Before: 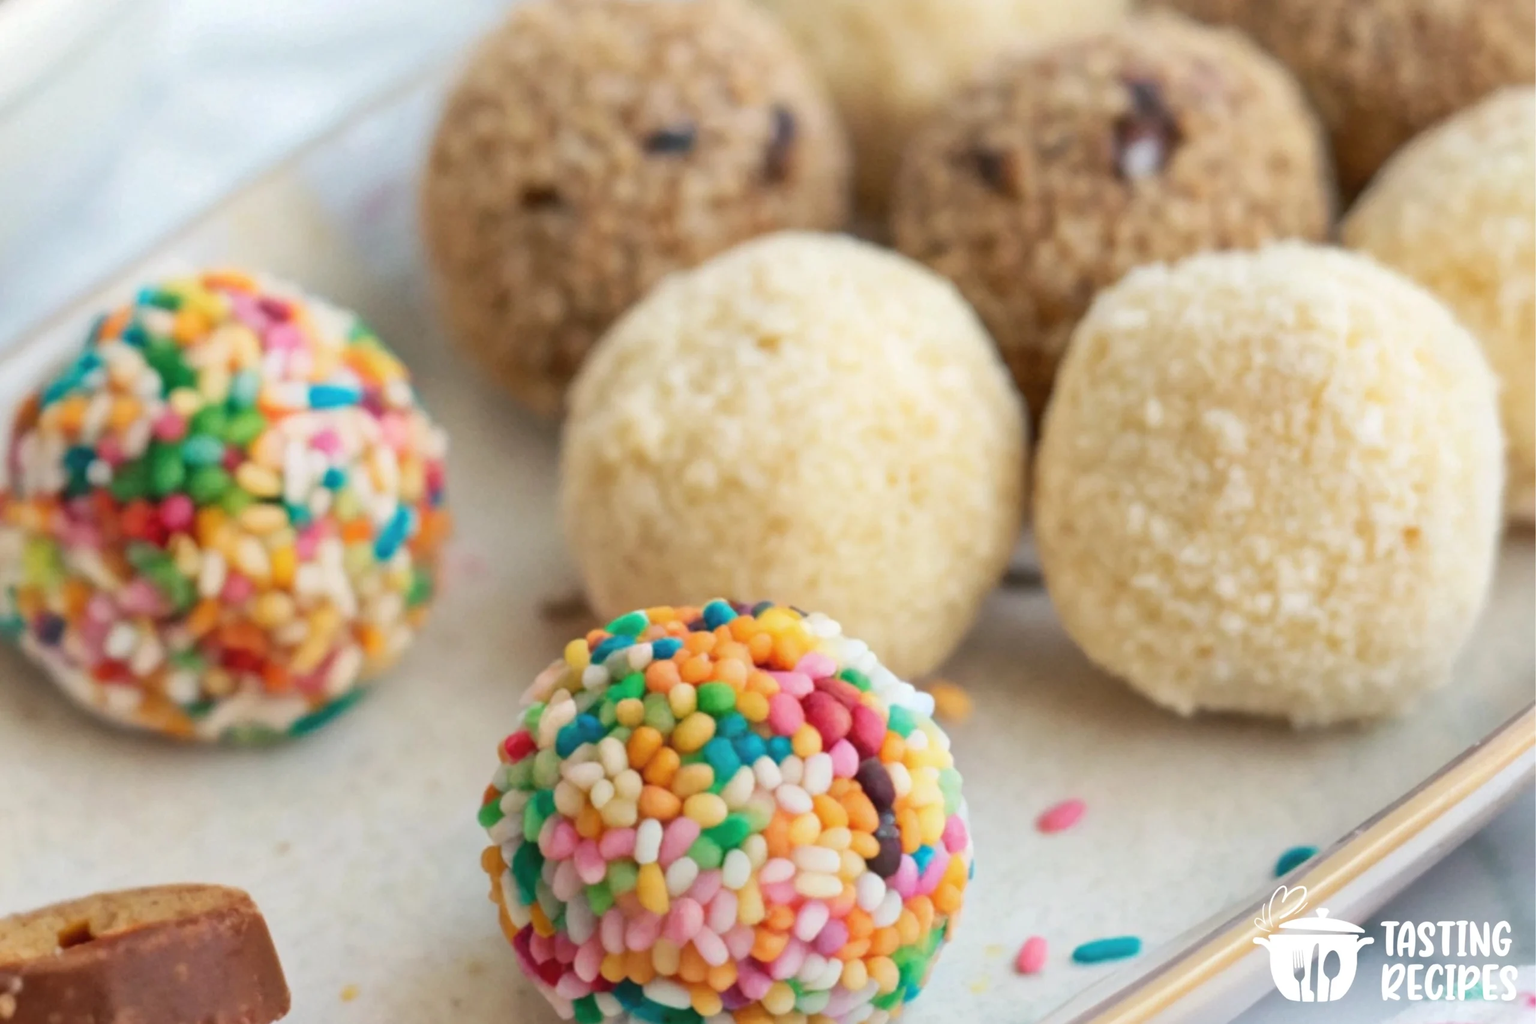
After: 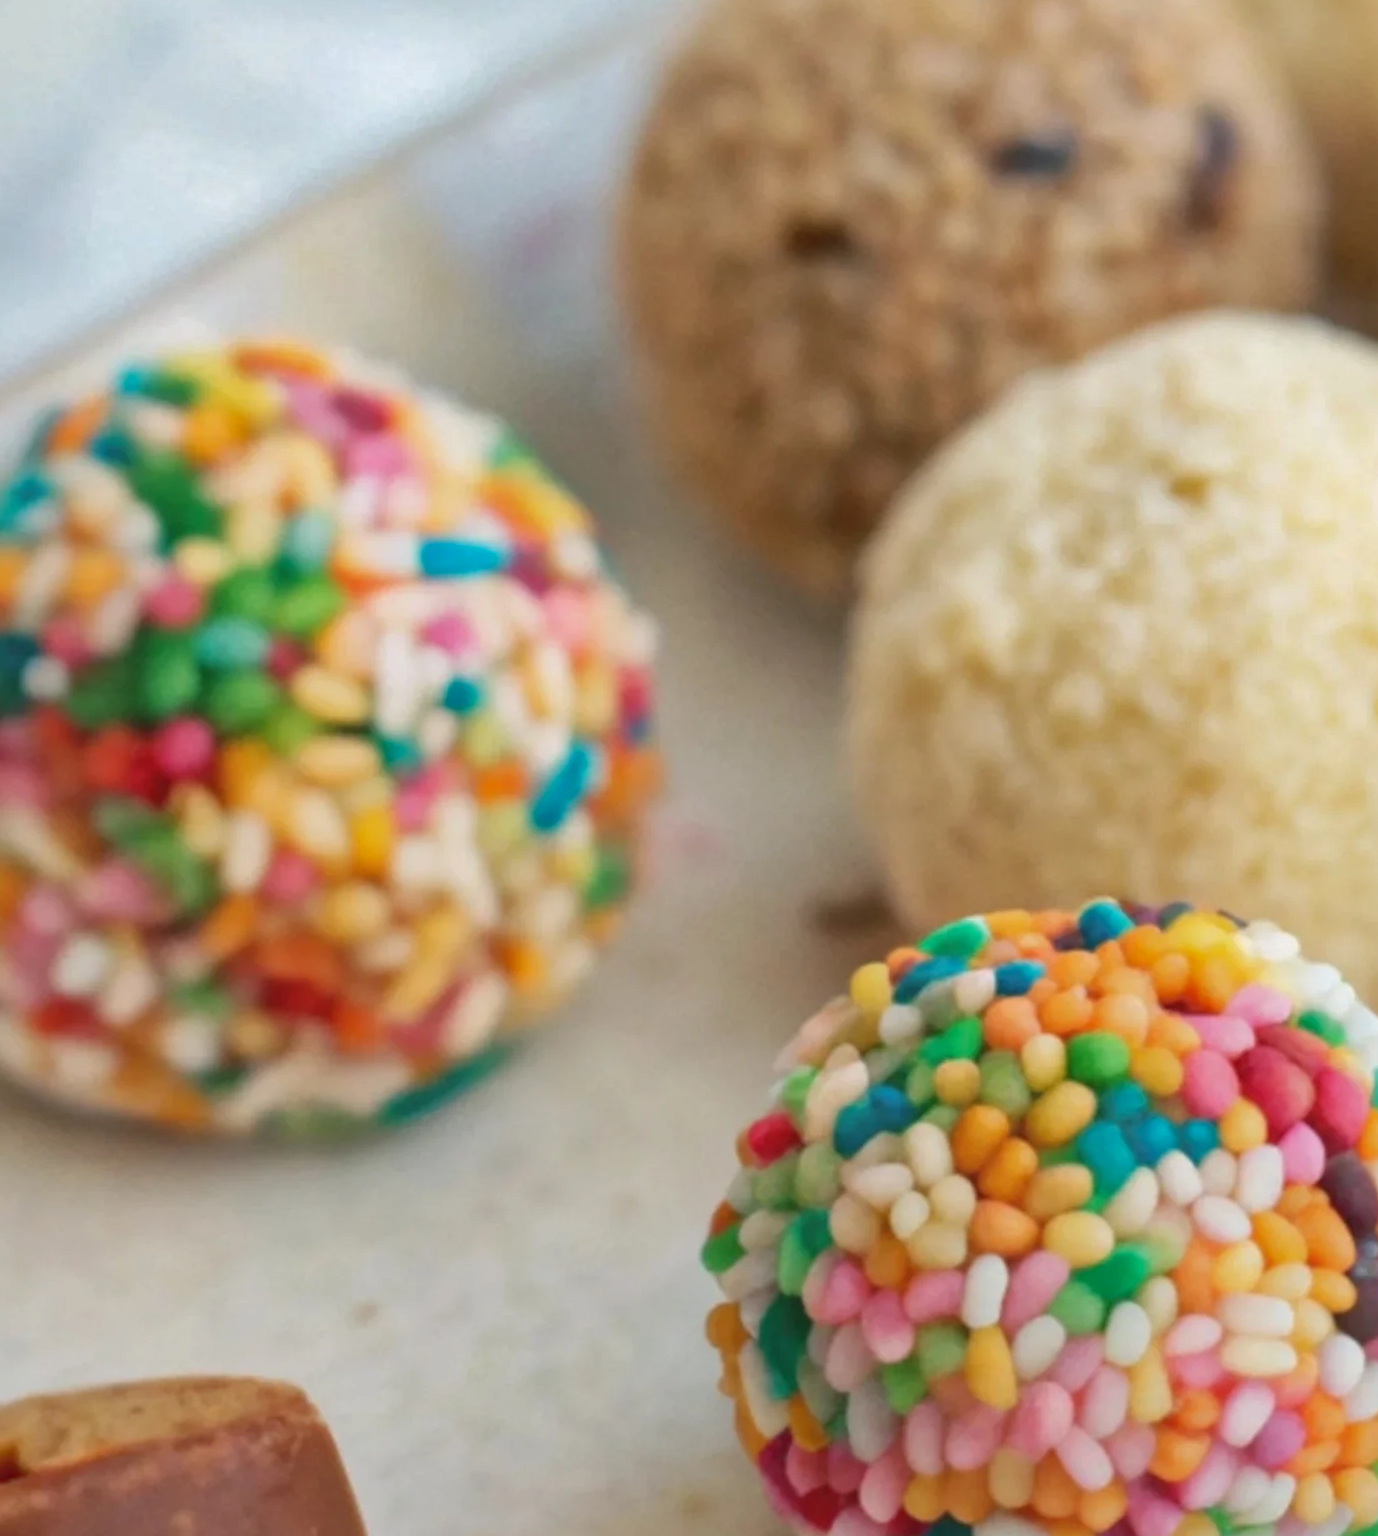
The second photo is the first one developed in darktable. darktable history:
crop: left 5.114%, right 38.589%
rotate and perspective: rotation 0.679°, lens shift (horizontal) 0.136, crop left 0.009, crop right 0.991, crop top 0.078, crop bottom 0.95
shadows and highlights: on, module defaults
